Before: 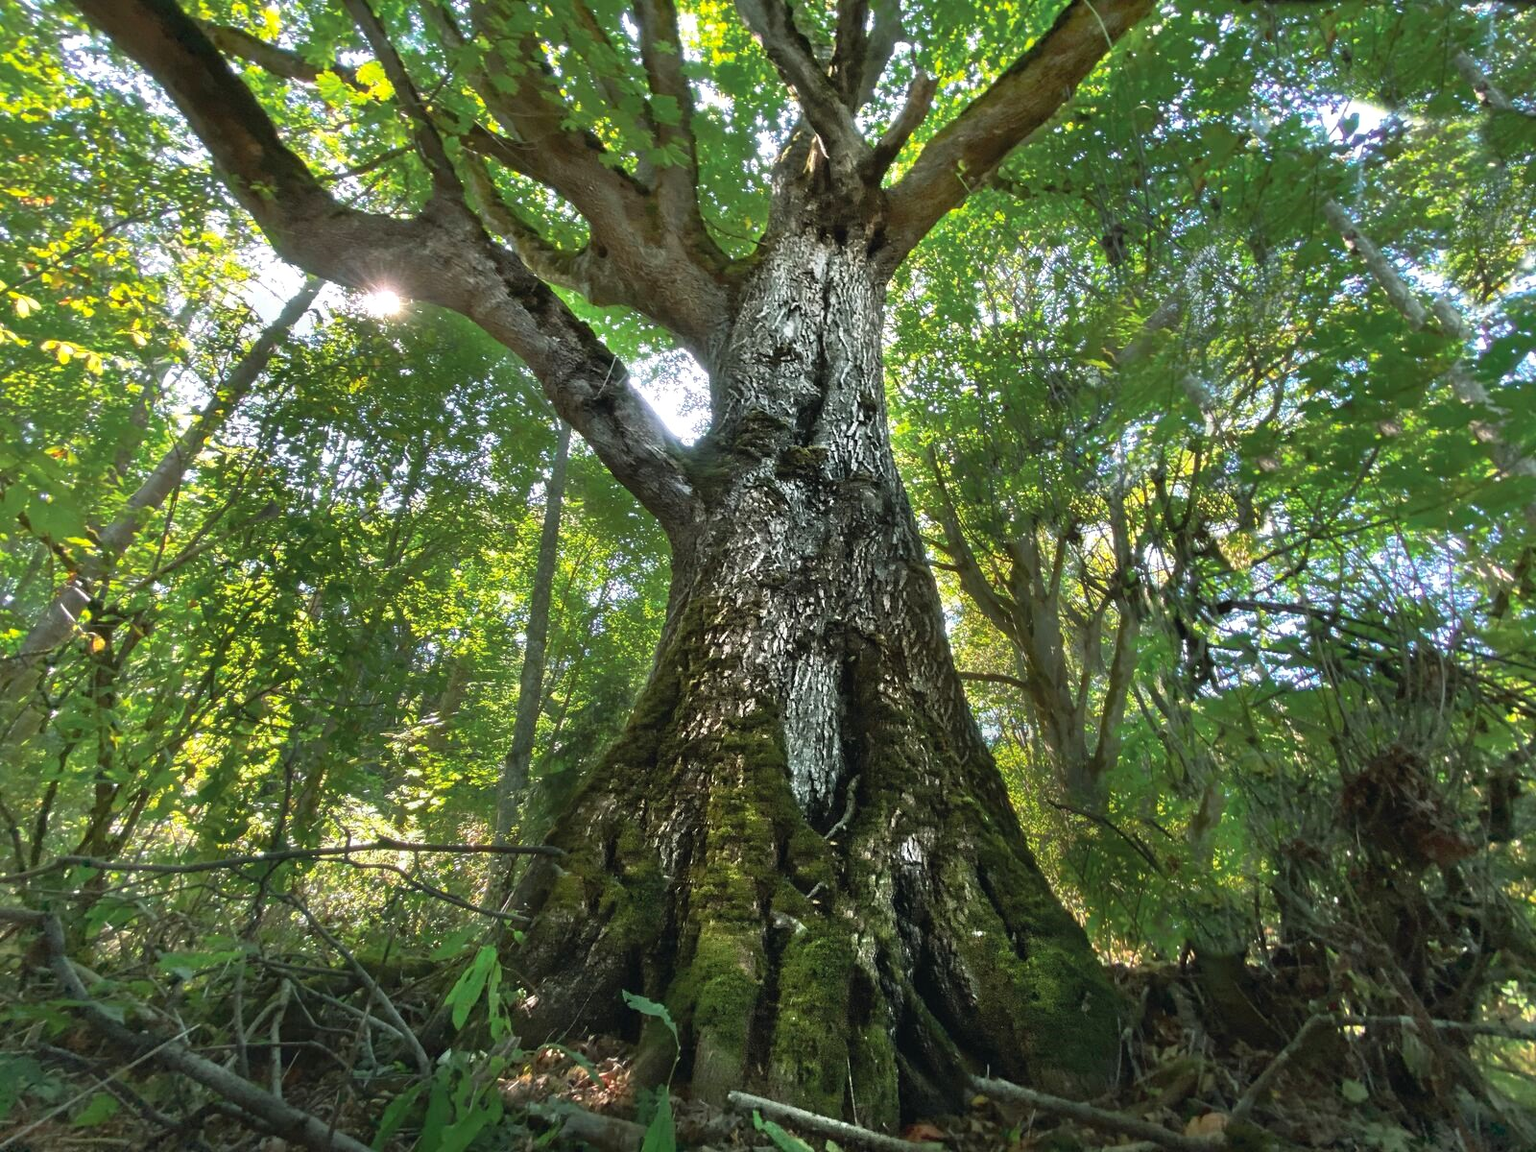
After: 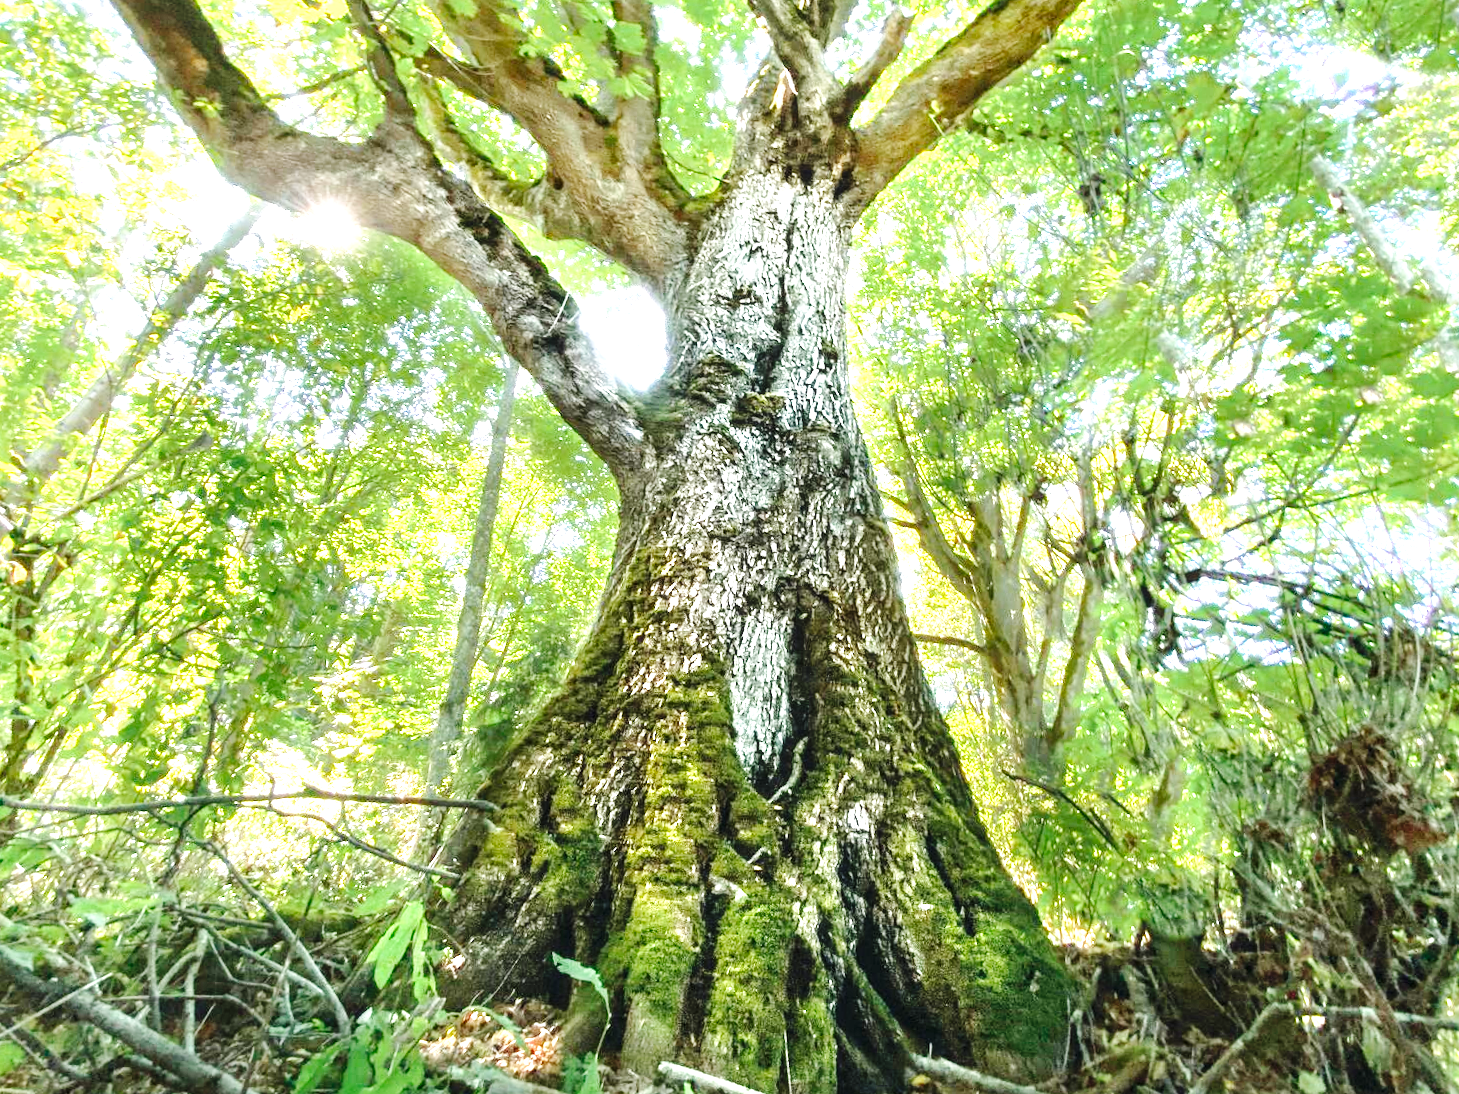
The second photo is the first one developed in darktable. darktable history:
local contrast: on, module defaults
base curve: curves: ch0 [(0, 0) (0.036, 0.025) (0.121, 0.166) (0.206, 0.329) (0.605, 0.79) (1, 1)], preserve colors none
crop and rotate: angle -1.96°, left 3.097%, top 4.154%, right 1.586%, bottom 0.529%
exposure: black level correction 0.001, exposure 1.822 EV, compensate exposure bias true, compensate highlight preservation false
